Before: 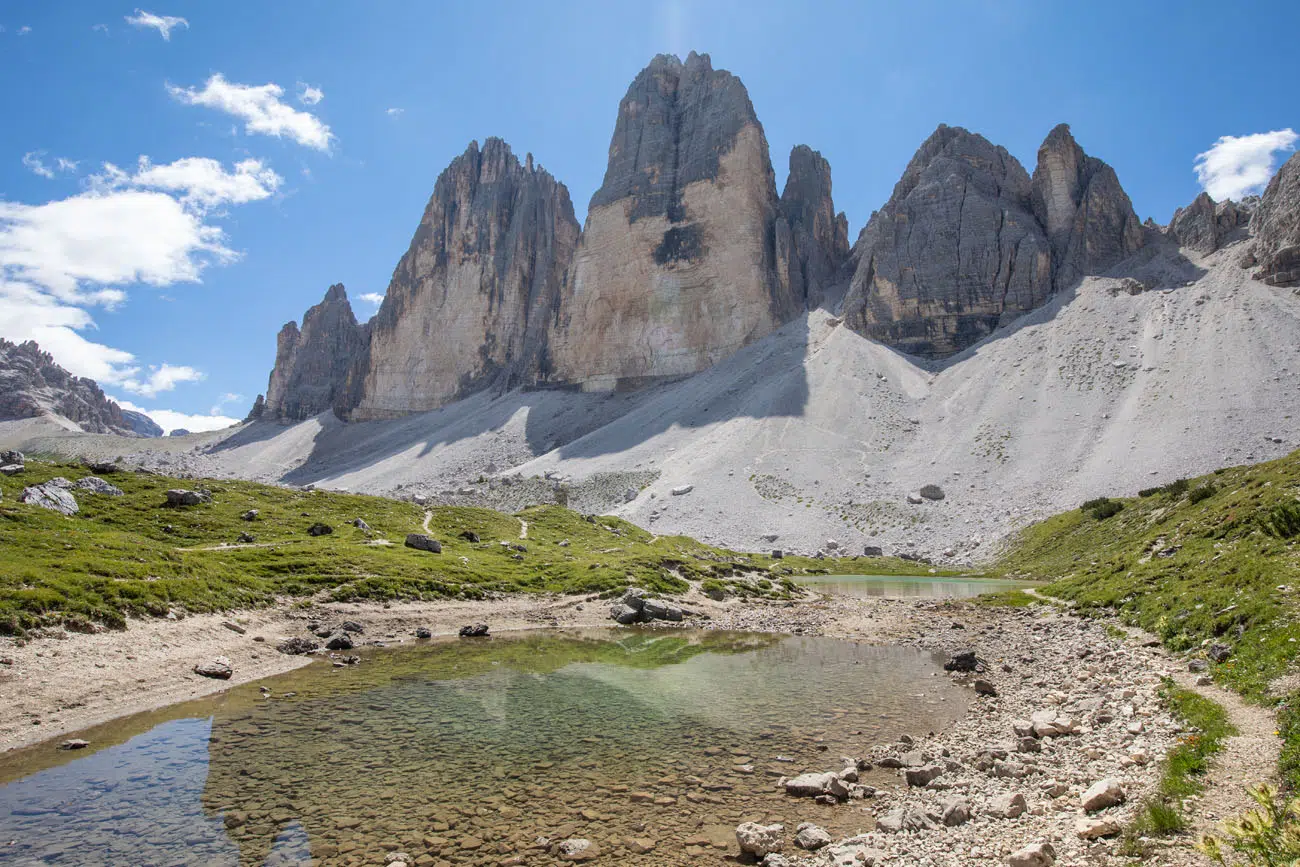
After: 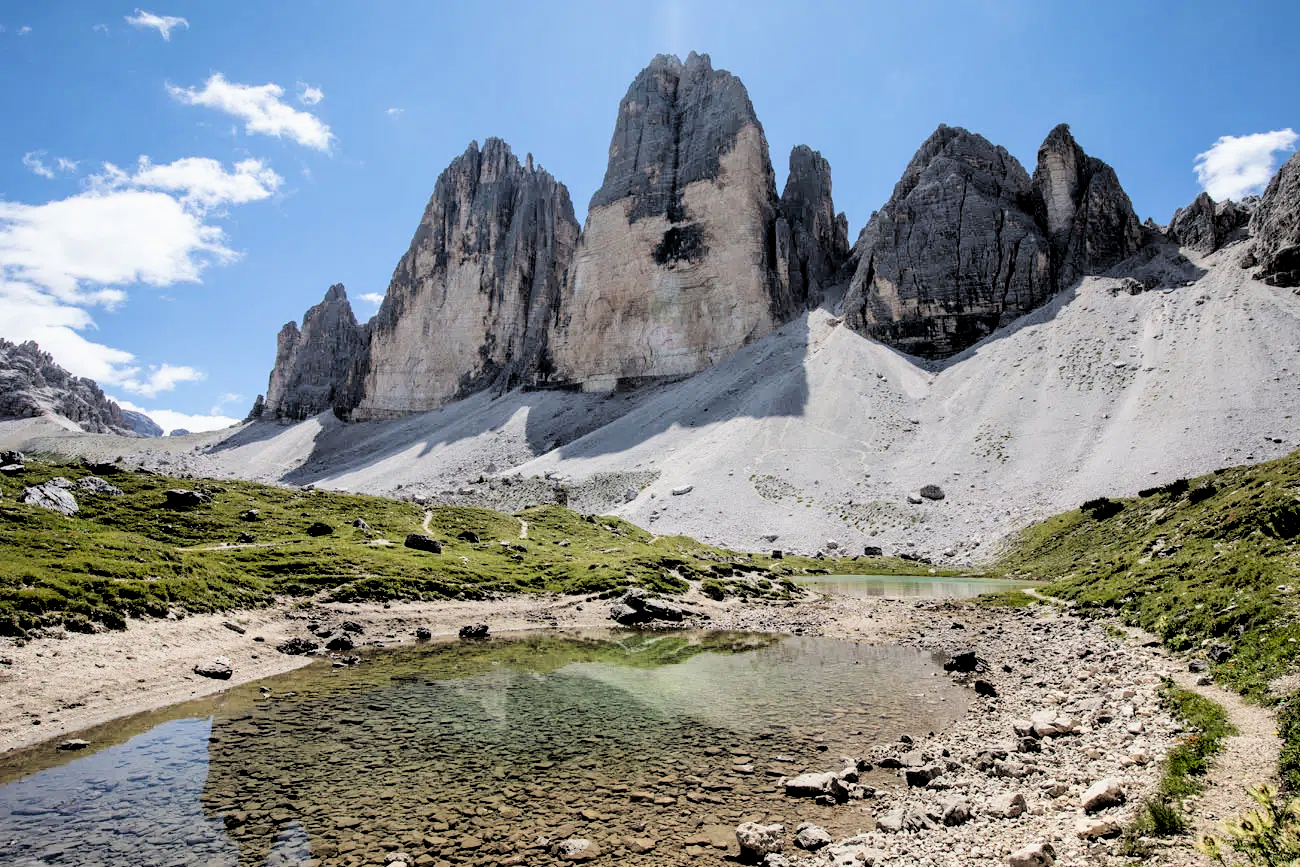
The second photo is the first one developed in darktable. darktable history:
filmic rgb: middle gray luminance 13.64%, black relative exposure -1.94 EV, white relative exposure 3.09 EV, target black luminance 0%, hardness 1.78, latitude 58.58%, contrast 1.717, highlights saturation mix 4.86%, shadows ↔ highlights balance -37.33%, iterations of high-quality reconstruction 0
